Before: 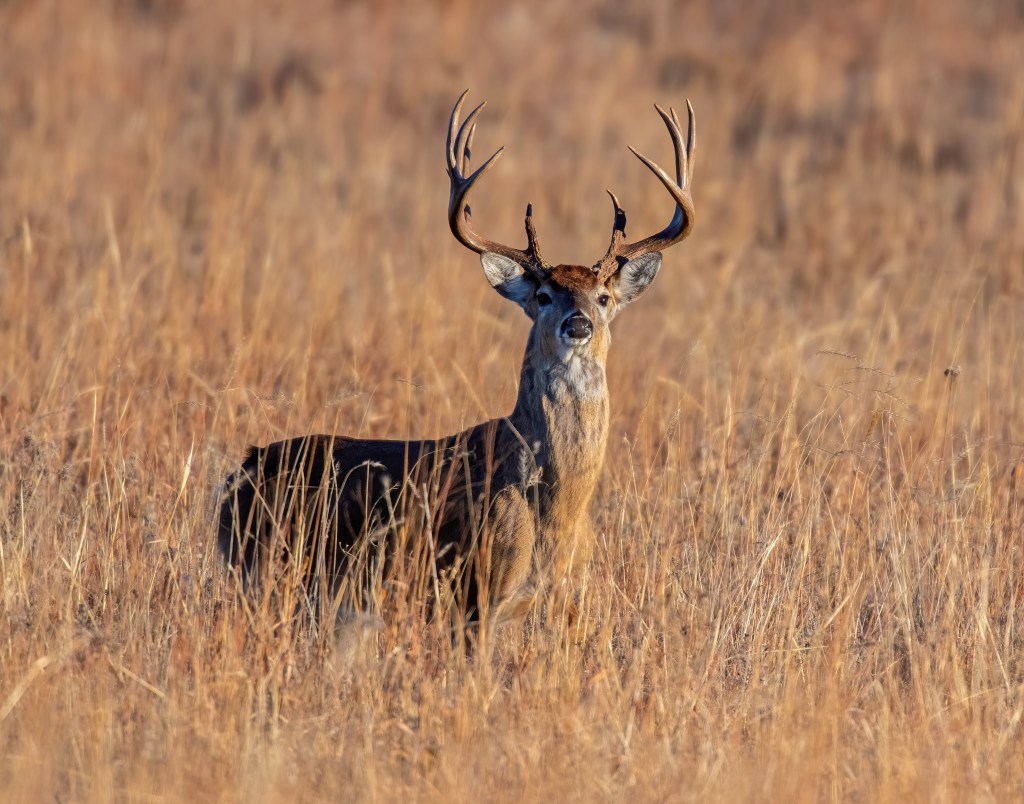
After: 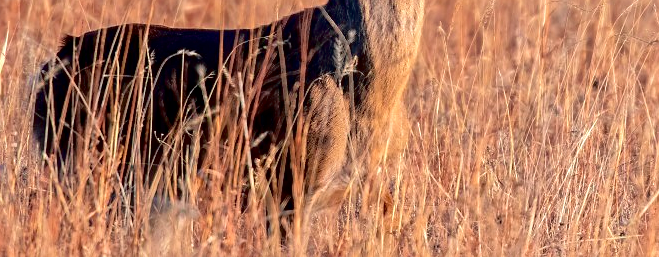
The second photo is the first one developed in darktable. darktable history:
white balance: emerald 1
exposure: black level correction 0.005, exposure 0.286 EV, compensate highlight preservation false
sharpen: radius 1, threshold 1
crop: left 18.091%, top 51.13%, right 17.525%, bottom 16.85%
tone curve: curves: ch0 [(0, 0) (0.126, 0.061) (0.362, 0.382) (0.498, 0.498) (0.706, 0.712) (1, 1)]; ch1 [(0, 0) (0.5, 0.497) (0.55, 0.578) (1, 1)]; ch2 [(0, 0) (0.44, 0.424) (0.489, 0.486) (0.537, 0.538) (1, 1)], color space Lab, independent channels, preserve colors none
